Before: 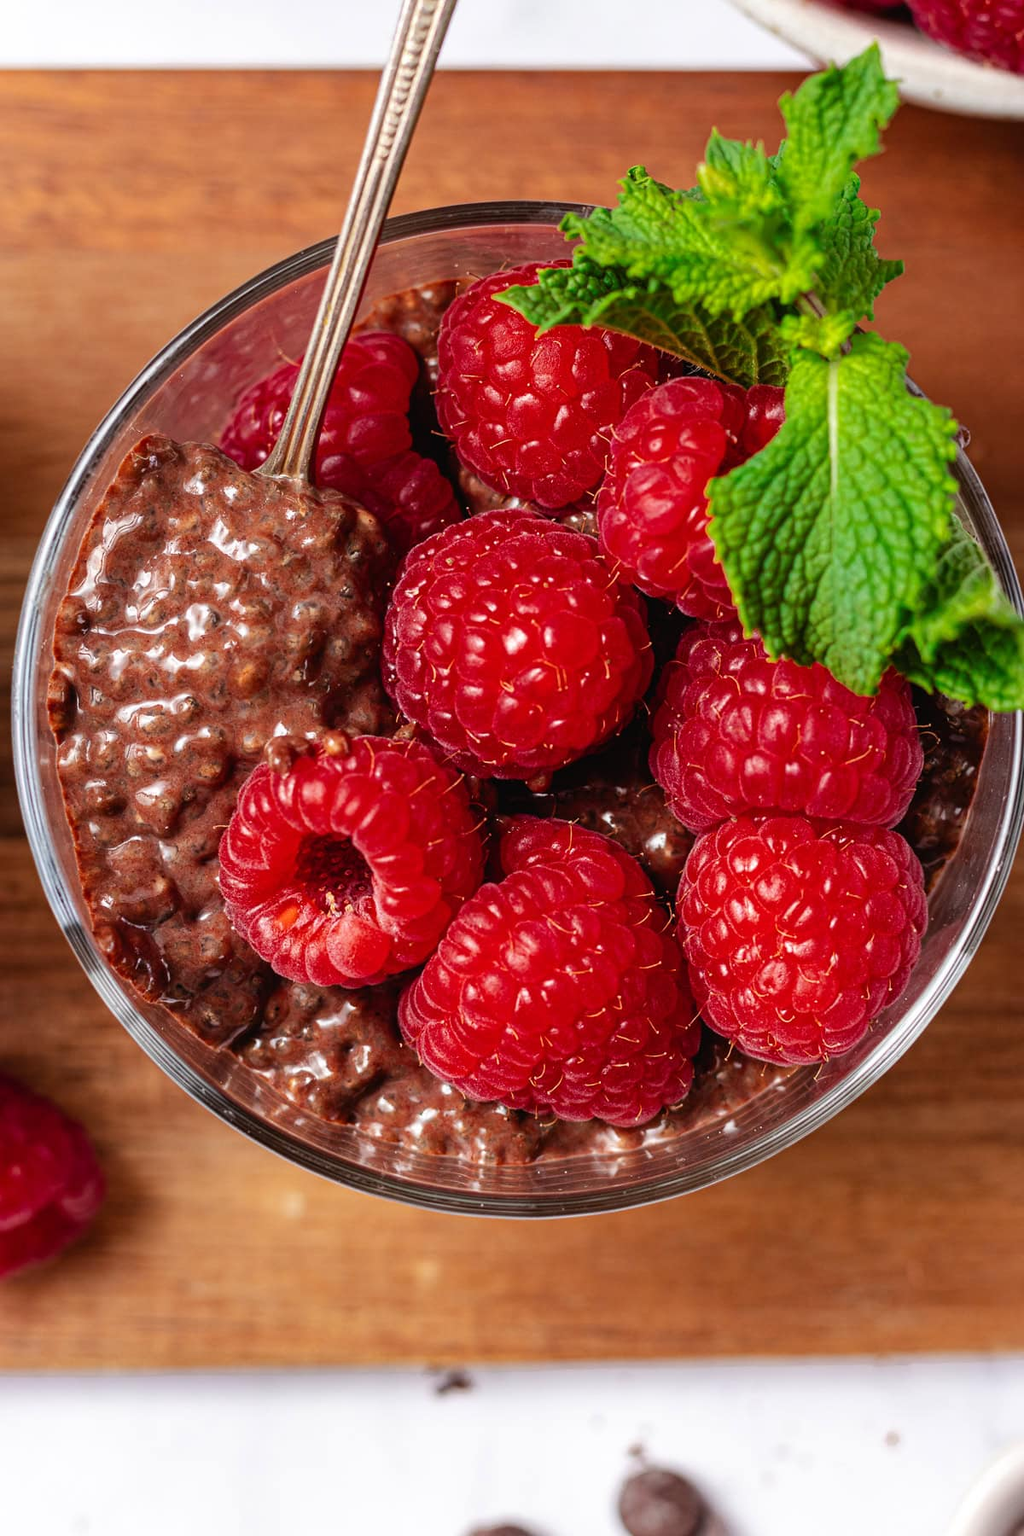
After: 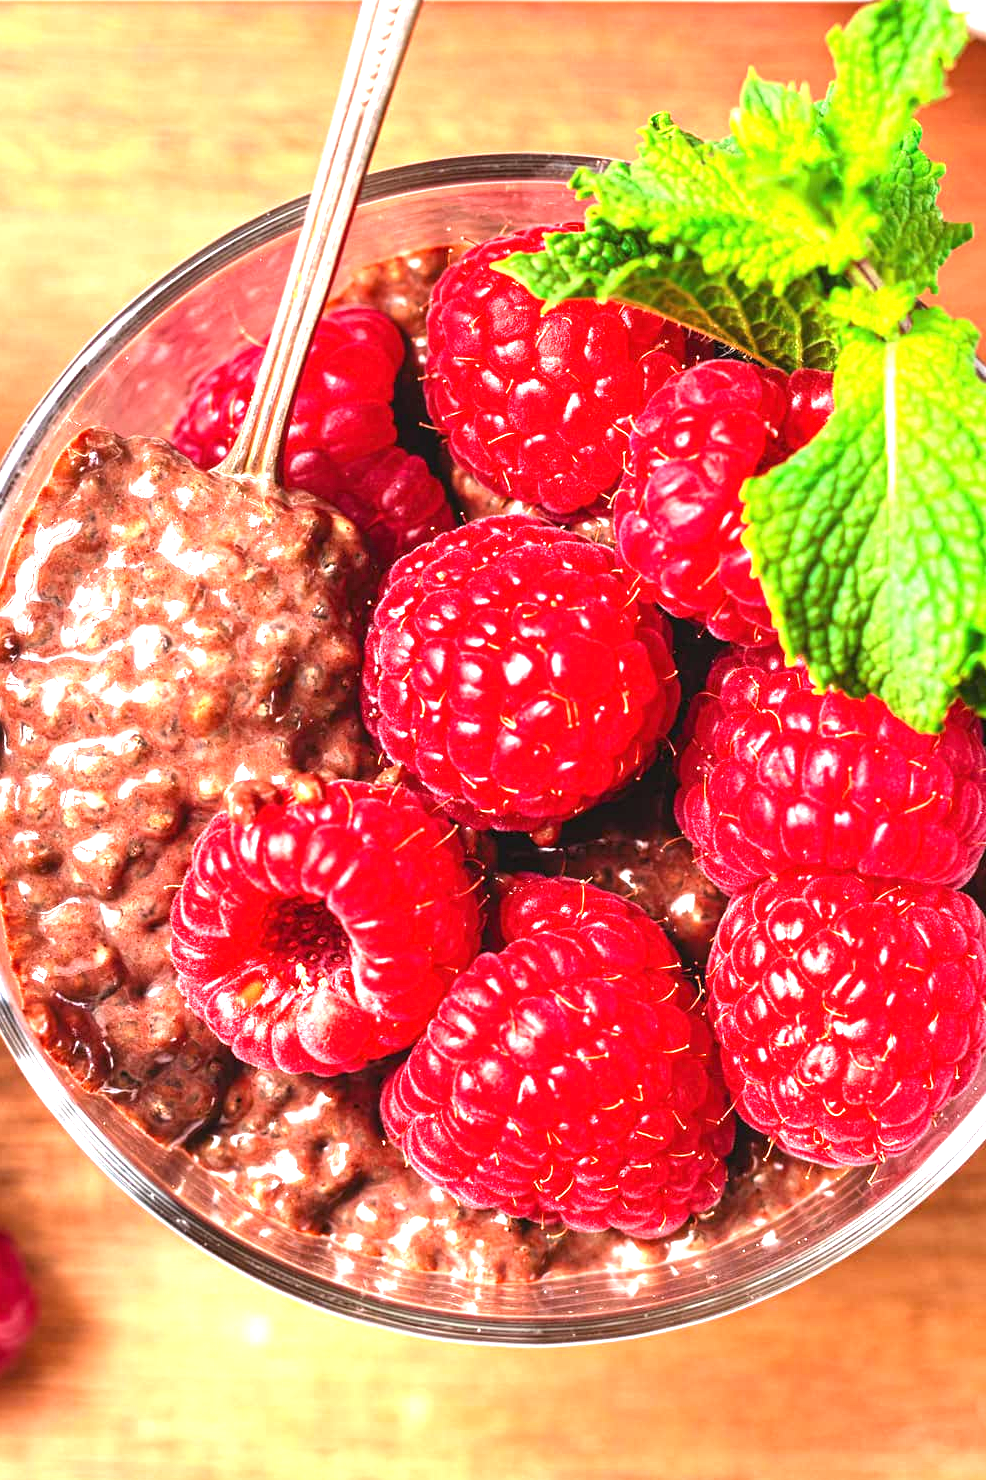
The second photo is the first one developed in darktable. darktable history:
exposure: black level correction 0, exposure 1.9 EV, compensate highlight preservation false
crop and rotate: left 7.196%, top 4.574%, right 10.605%, bottom 13.178%
